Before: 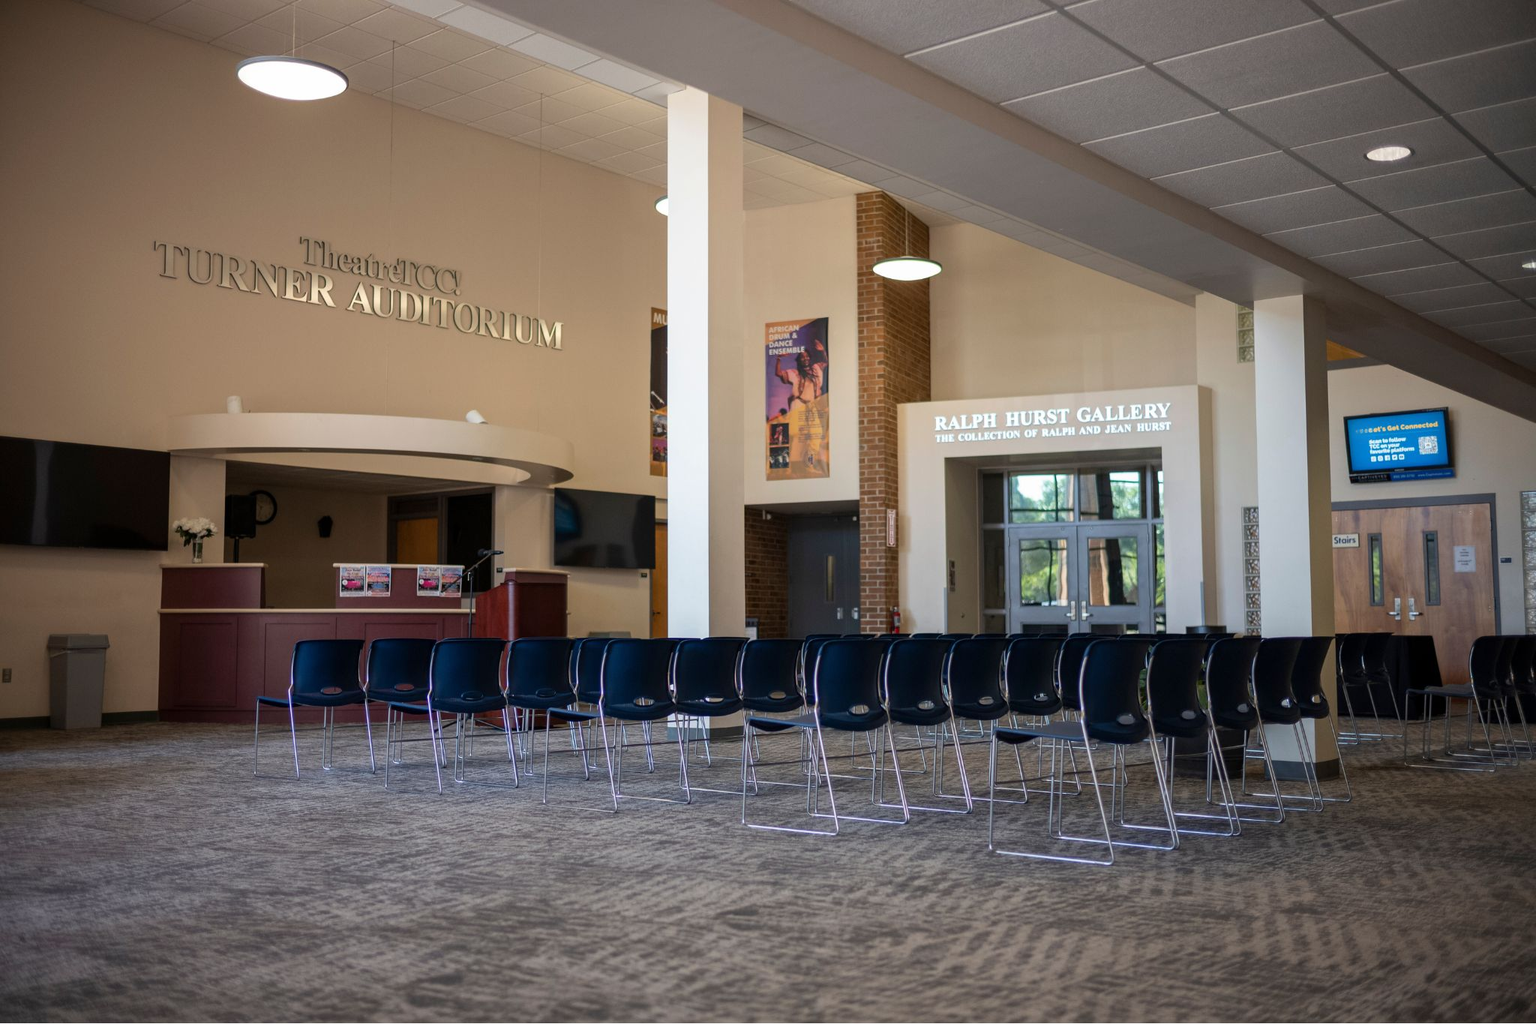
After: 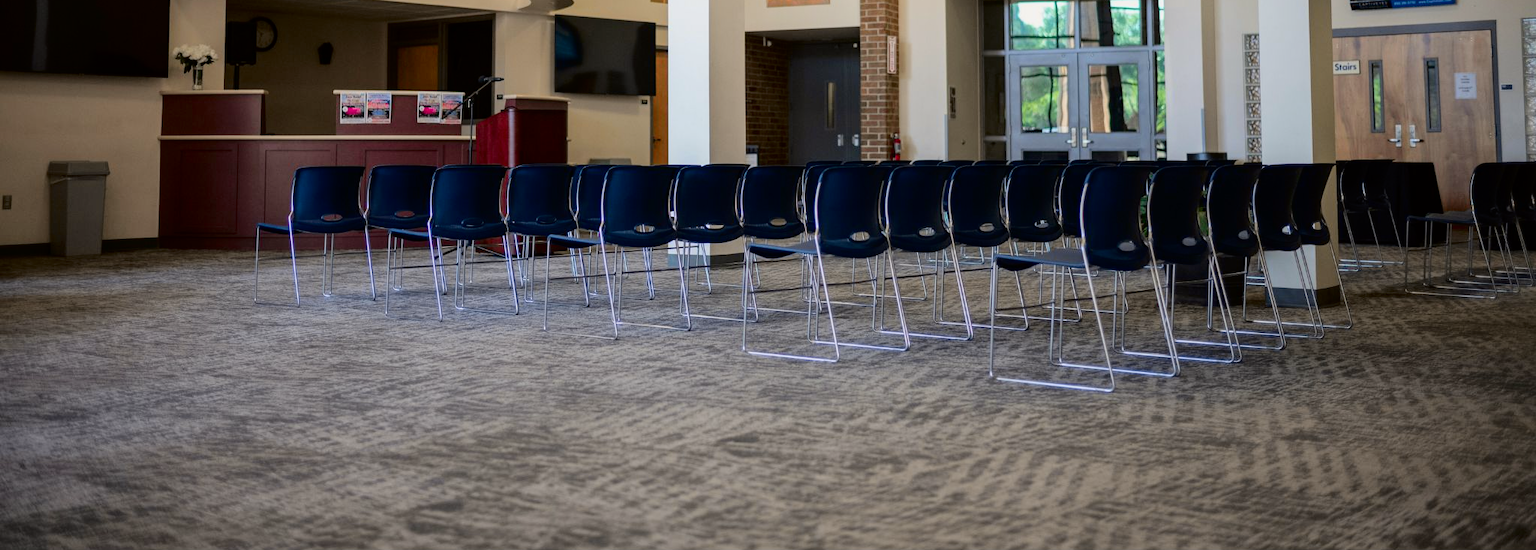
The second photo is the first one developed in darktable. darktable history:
crop and rotate: top 46.237%
tone curve: curves: ch0 [(0, 0) (0.068, 0.031) (0.175, 0.139) (0.32, 0.345) (0.495, 0.544) (0.748, 0.762) (0.993, 0.954)]; ch1 [(0, 0) (0.294, 0.184) (0.34, 0.303) (0.371, 0.344) (0.441, 0.408) (0.477, 0.474) (0.499, 0.5) (0.529, 0.523) (0.677, 0.762) (1, 1)]; ch2 [(0, 0) (0.431, 0.419) (0.495, 0.502) (0.524, 0.534) (0.557, 0.56) (0.634, 0.654) (0.728, 0.722) (1, 1)], color space Lab, independent channels, preserve colors none
